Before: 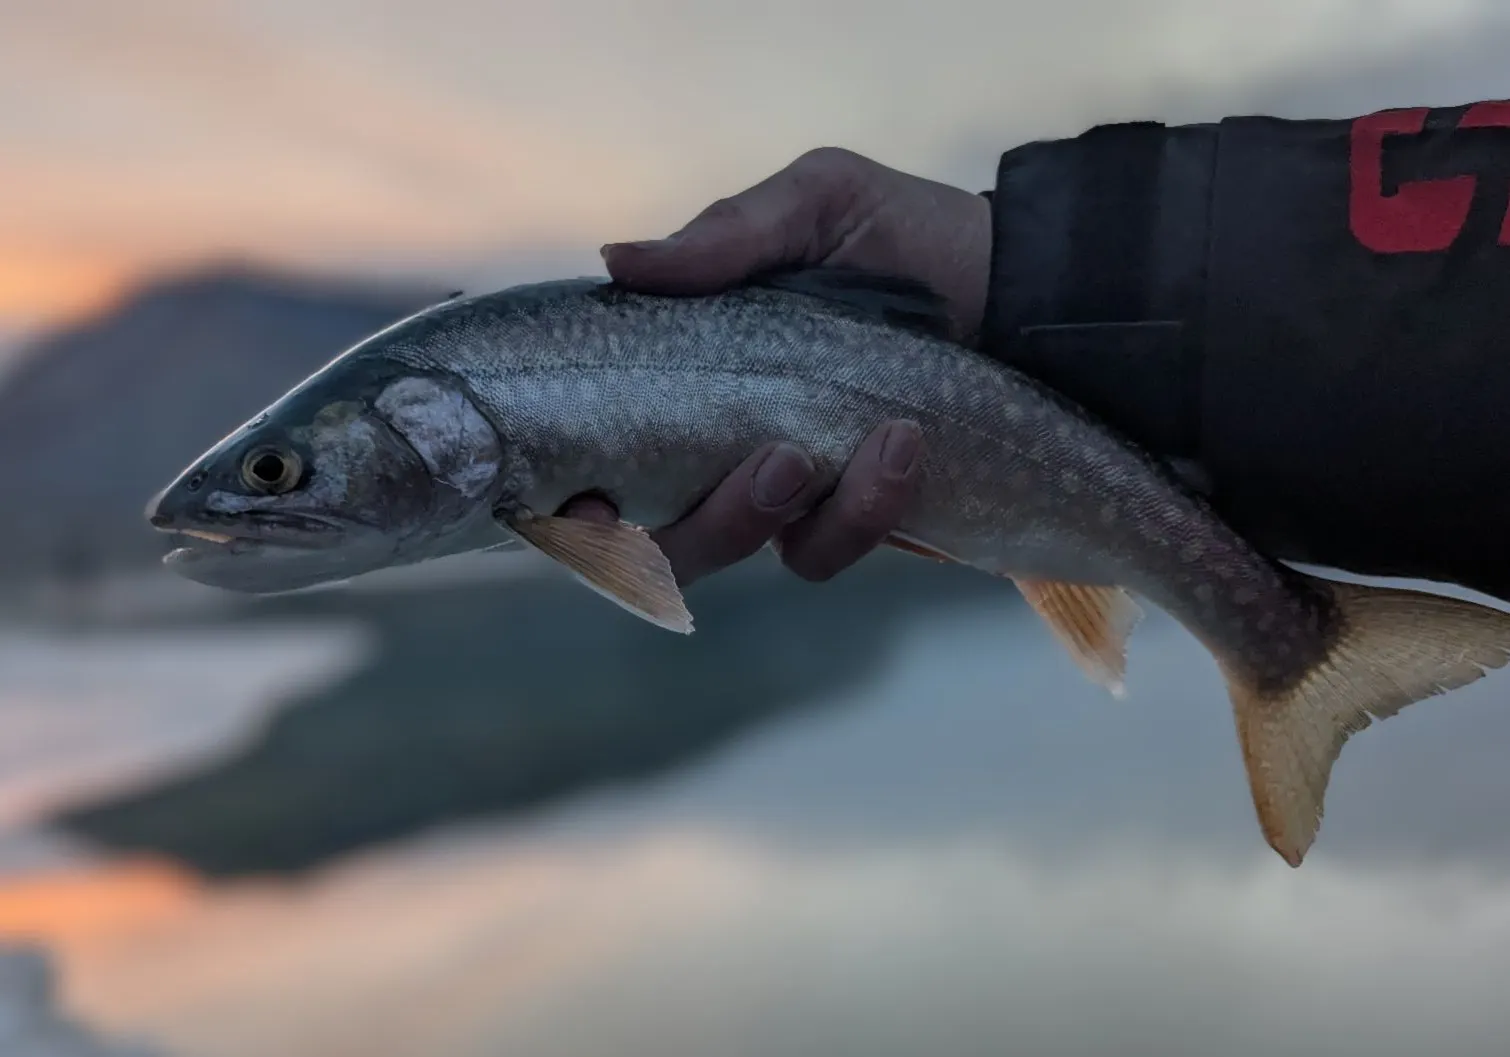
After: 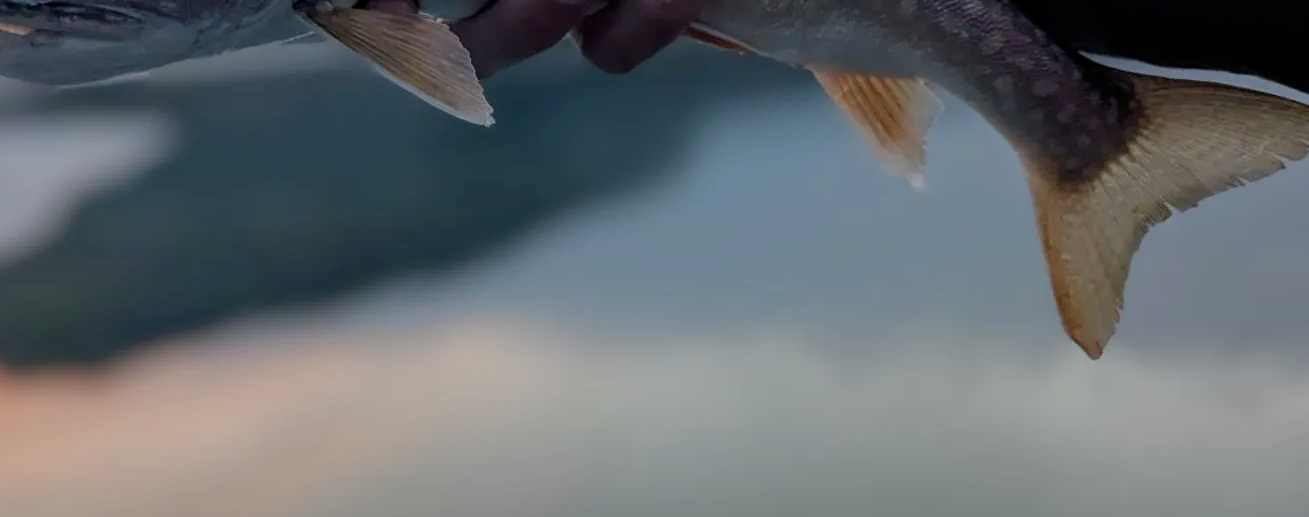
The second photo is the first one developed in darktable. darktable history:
filmic rgb: black relative exposure -16 EV, threshold -0.33 EV, transition 3.19 EV, structure ↔ texture 100%, target black luminance 0%, hardness 7.57, latitude 72.96%, contrast 0.908, highlights saturation mix 10%, shadows ↔ highlights balance -0.38%, add noise in highlights 0, preserve chrominance no, color science v4 (2020), iterations of high-quality reconstruction 10, enable highlight reconstruction true
crop and rotate: left 13.306%, top 48.129%, bottom 2.928%
